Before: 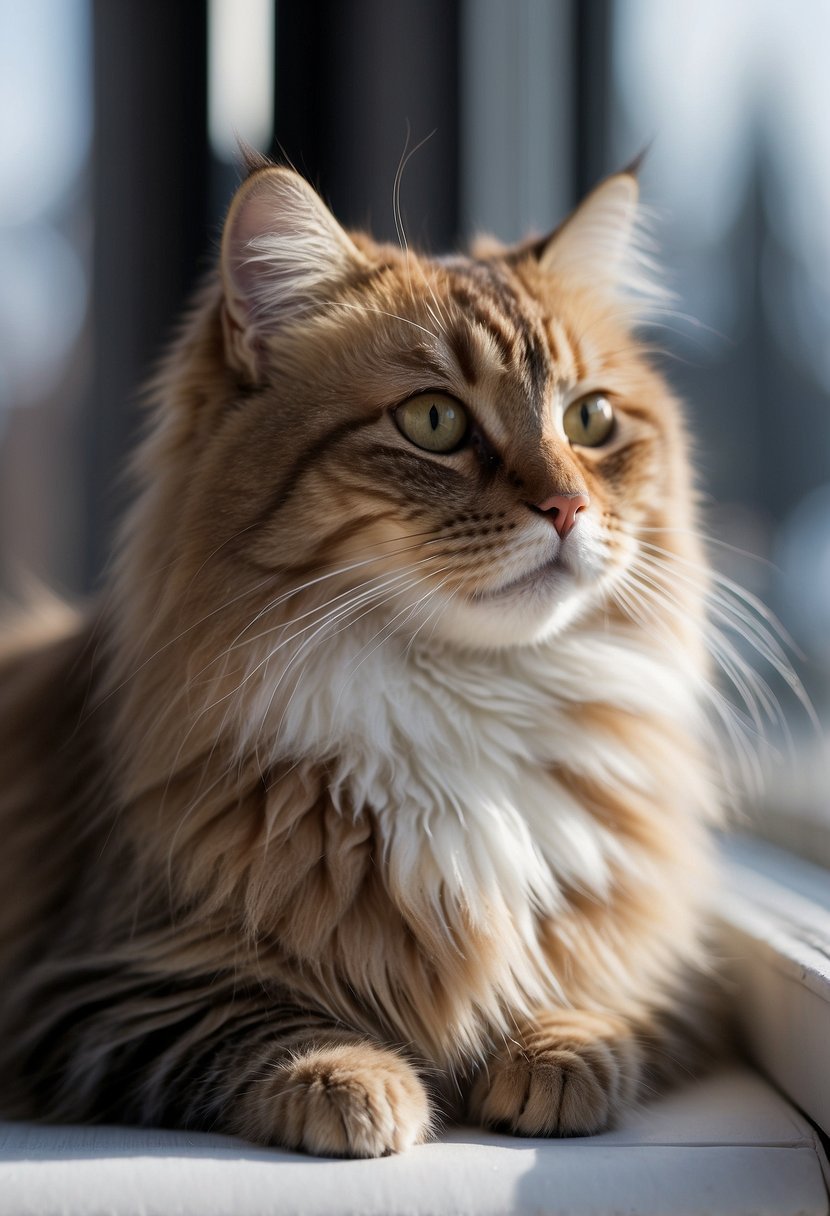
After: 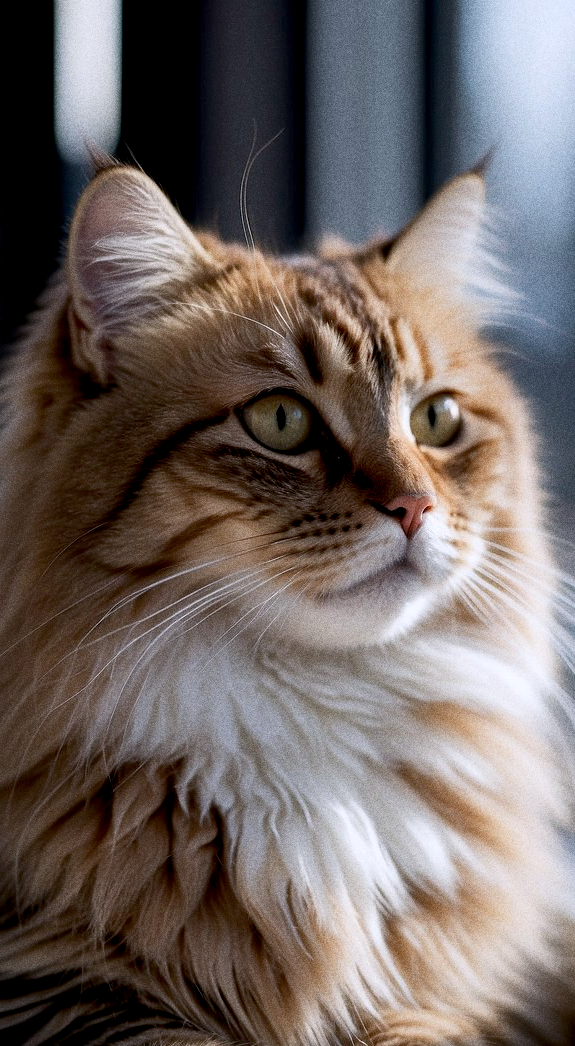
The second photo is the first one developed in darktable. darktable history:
color calibration: illuminant as shot in camera, x 0.358, y 0.373, temperature 4628.91 K
grain: coarseness 0.09 ISO, strength 40%
contrast brightness saturation: contrast 0.01, saturation -0.05
exposure: black level correction 0.01, exposure 0.011 EV, compensate highlight preservation false
crop: left 18.479%, right 12.2%, bottom 13.971%
